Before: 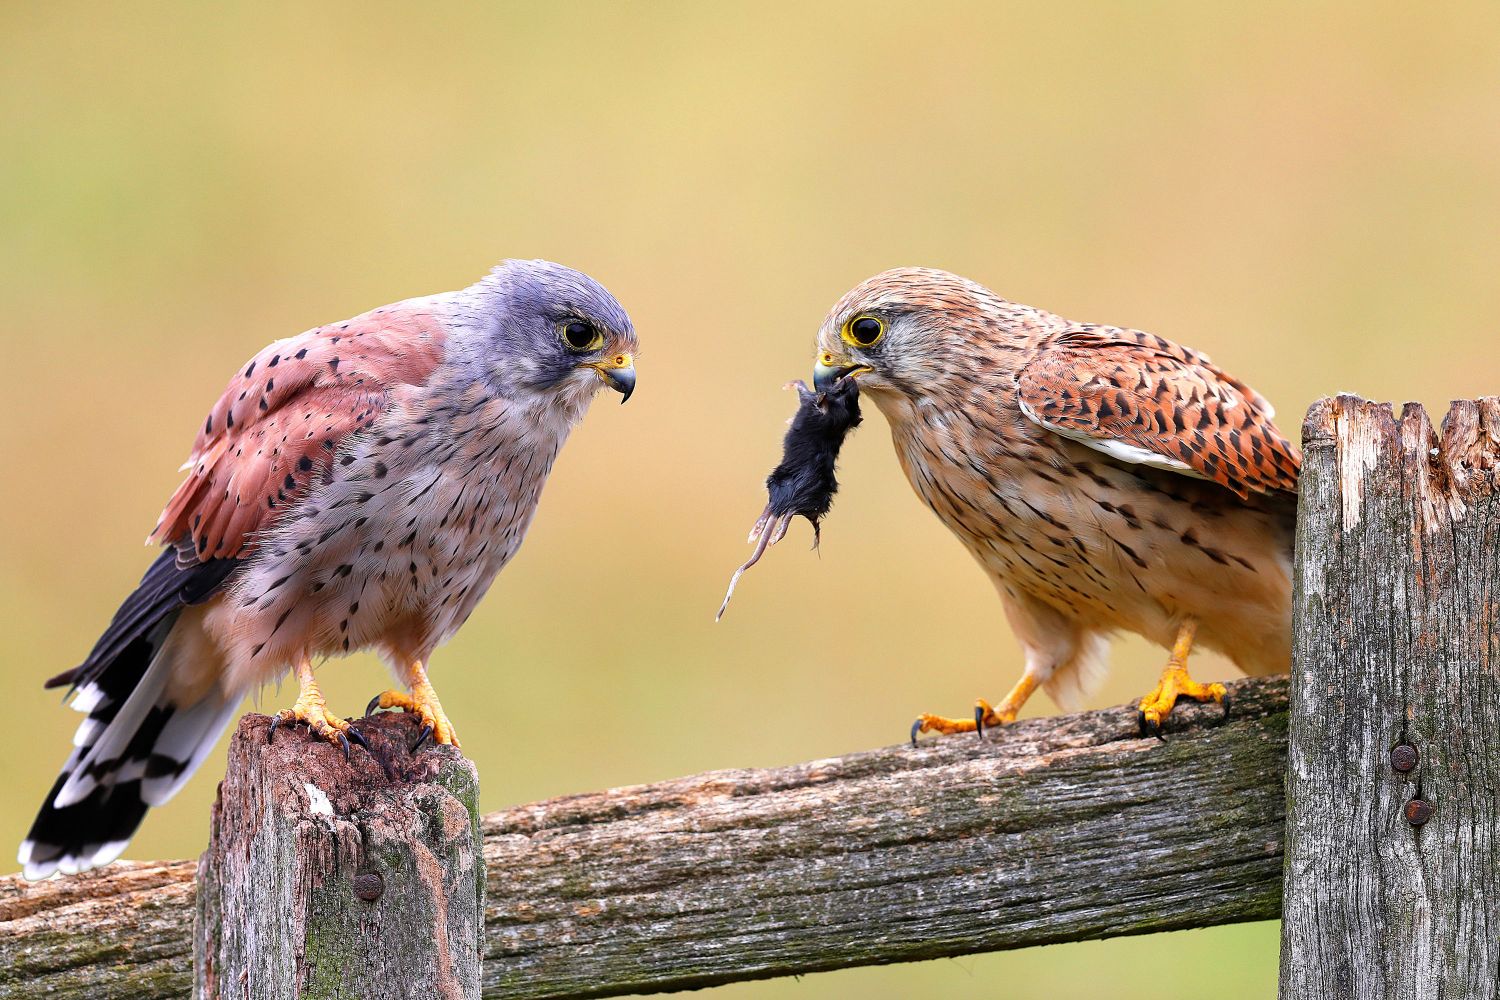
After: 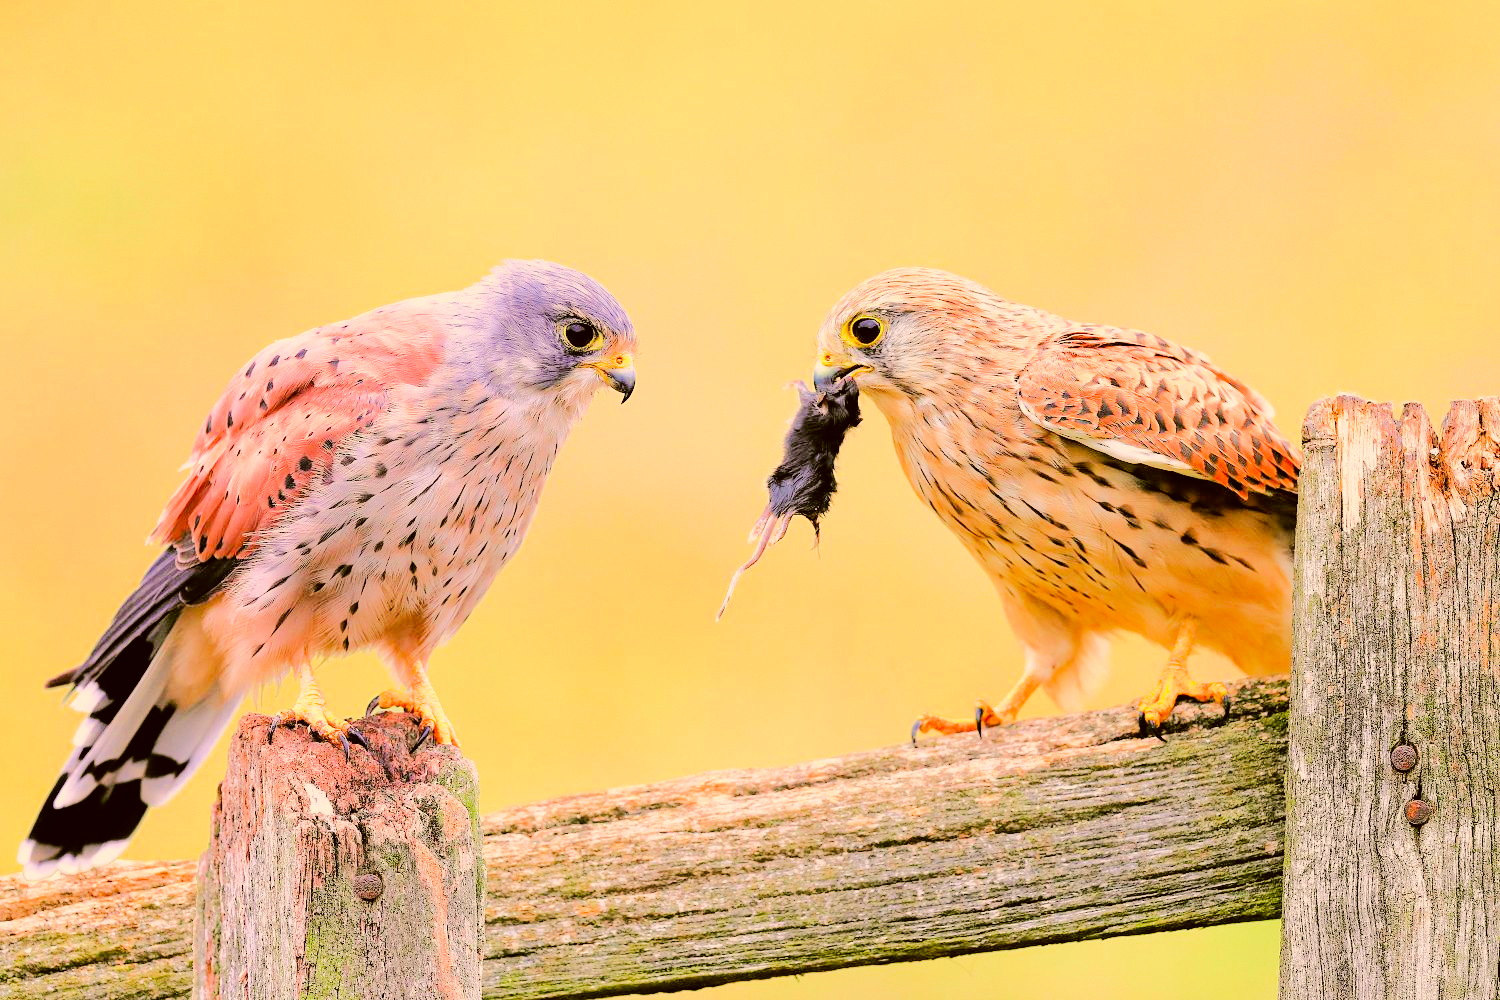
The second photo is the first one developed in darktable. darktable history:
exposure: black level correction 0, exposure 1.107 EV, compensate exposure bias true, compensate highlight preservation false
filmic rgb: black relative exposure -7.65 EV, white relative exposure 4.56 EV, hardness 3.61, color science v6 (2022)
tone equalizer: -7 EV 0.145 EV, -6 EV 0.638 EV, -5 EV 1.11 EV, -4 EV 1.31 EV, -3 EV 1.18 EV, -2 EV 0.6 EV, -1 EV 0.168 EV, edges refinement/feathering 500, mask exposure compensation -1.57 EV, preserve details no
color correction: highlights a* 8.45, highlights b* 15.39, shadows a* -0.458, shadows b* 26.11
